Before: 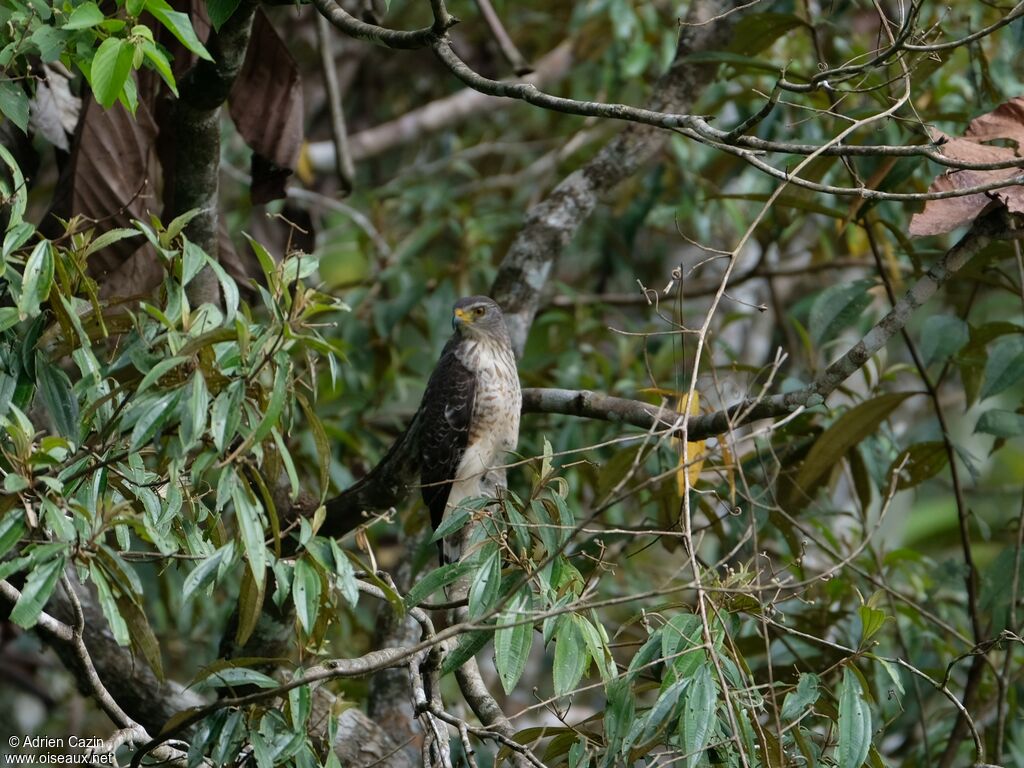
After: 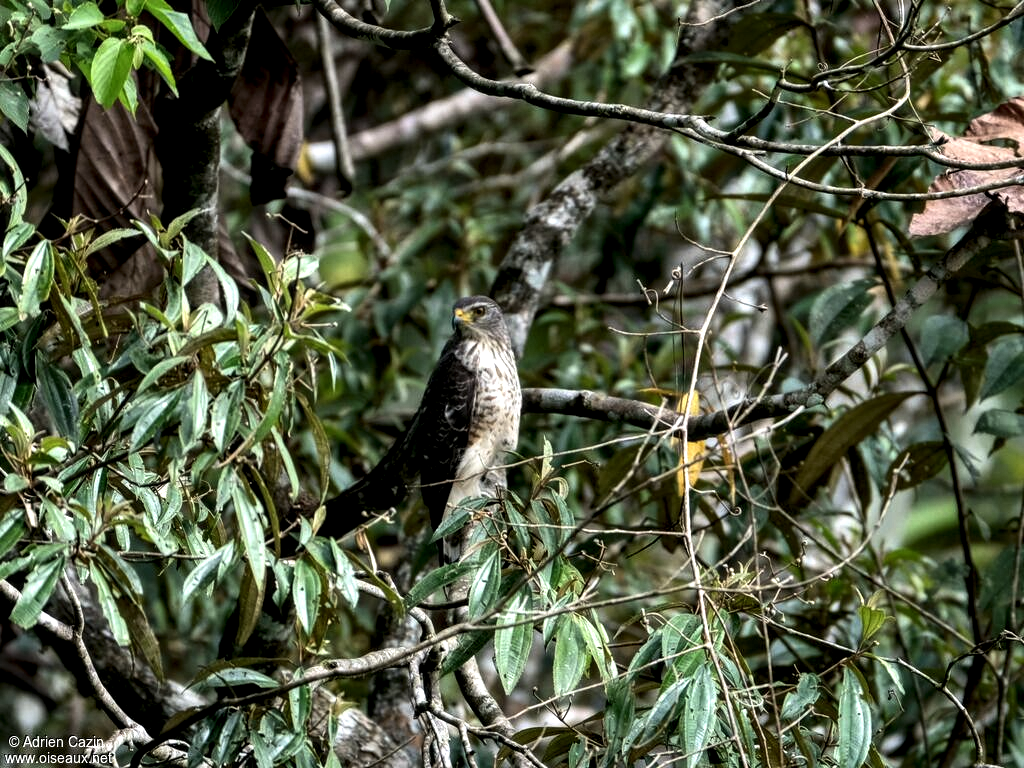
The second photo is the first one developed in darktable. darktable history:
local contrast: highlights 60%, shadows 64%, detail 160%
tone equalizer: -8 EV -0.779 EV, -7 EV -0.693 EV, -6 EV -0.598 EV, -5 EV -0.365 EV, -3 EV 0.381 EV, -2 EV 0.6 EV, -1 EV 0.682 EV, +0 EV 0.759 EV, edges refinement/feathering 500, mask exposure compensation -1.57 EV, preserve details no
